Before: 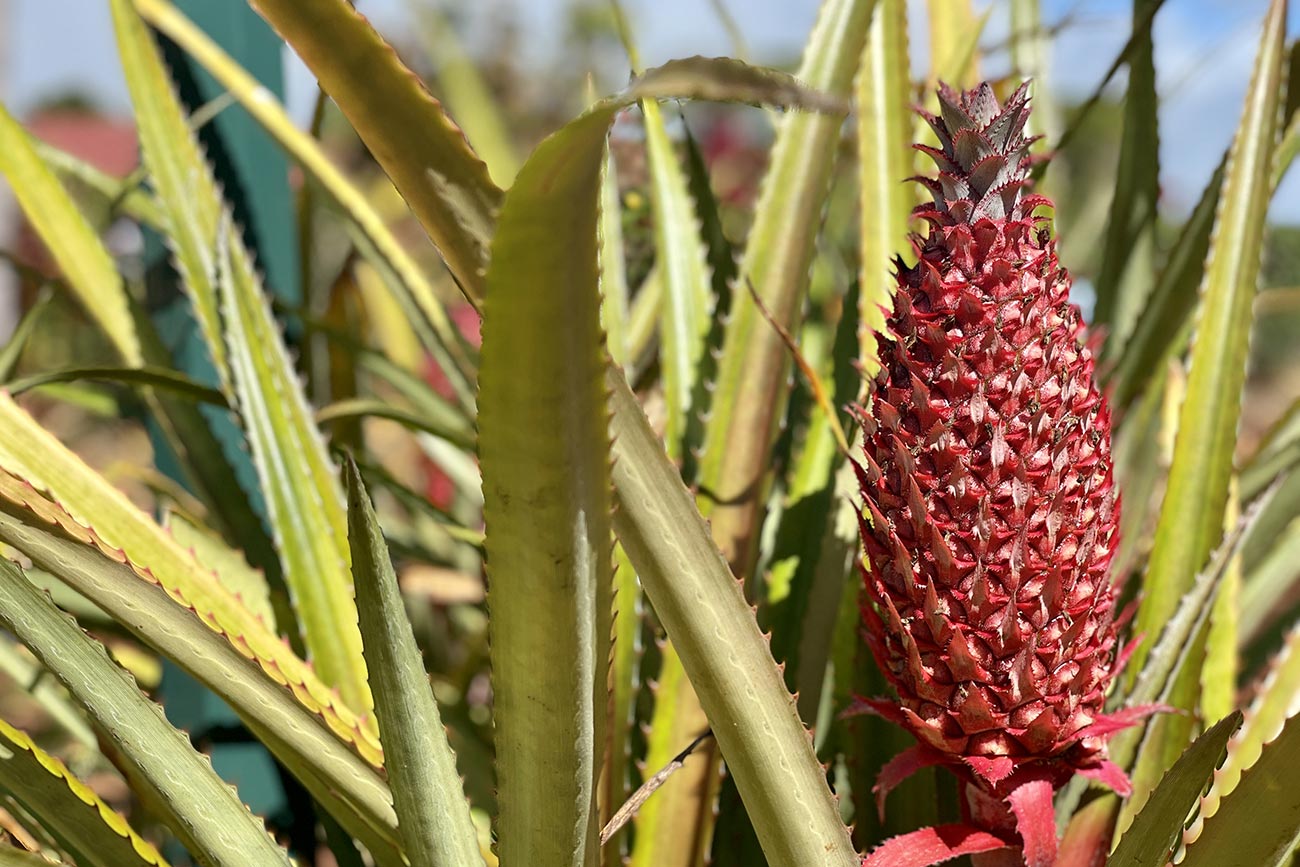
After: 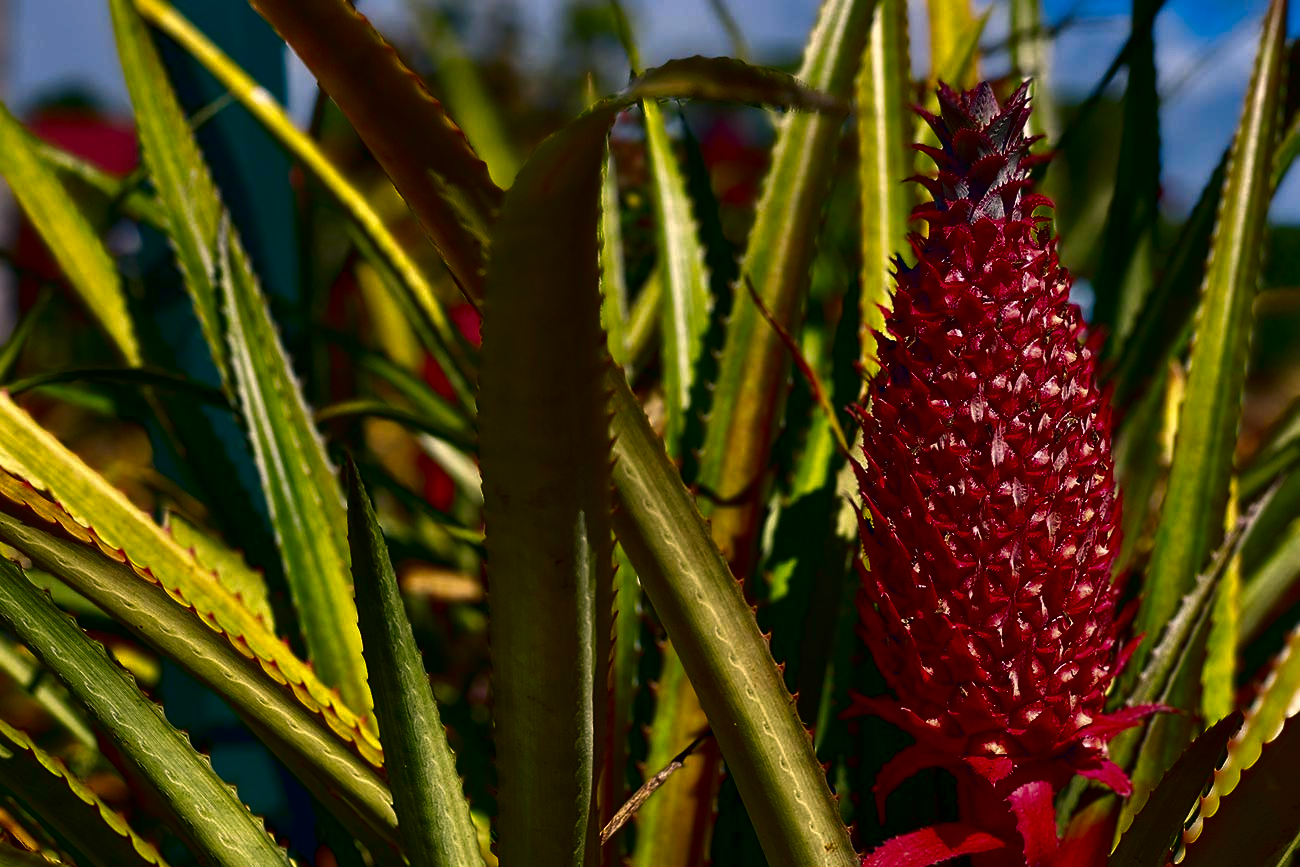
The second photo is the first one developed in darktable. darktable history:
color correction: highlights a* 14, highlights b* 5.88, shadows a* -6.04, shadows b* -15.65, saturation 0.839
contrast brightness saturation: brightness -0.993, saturation 0.986
